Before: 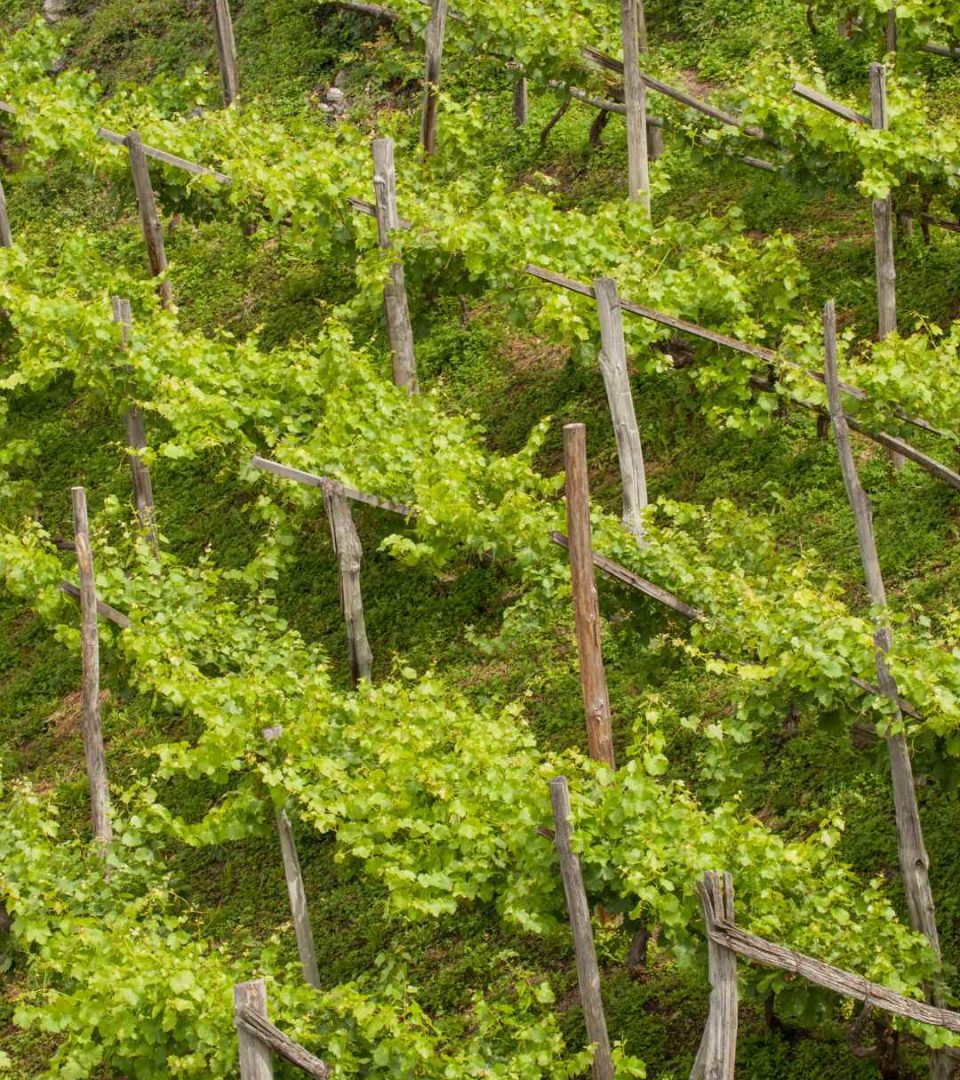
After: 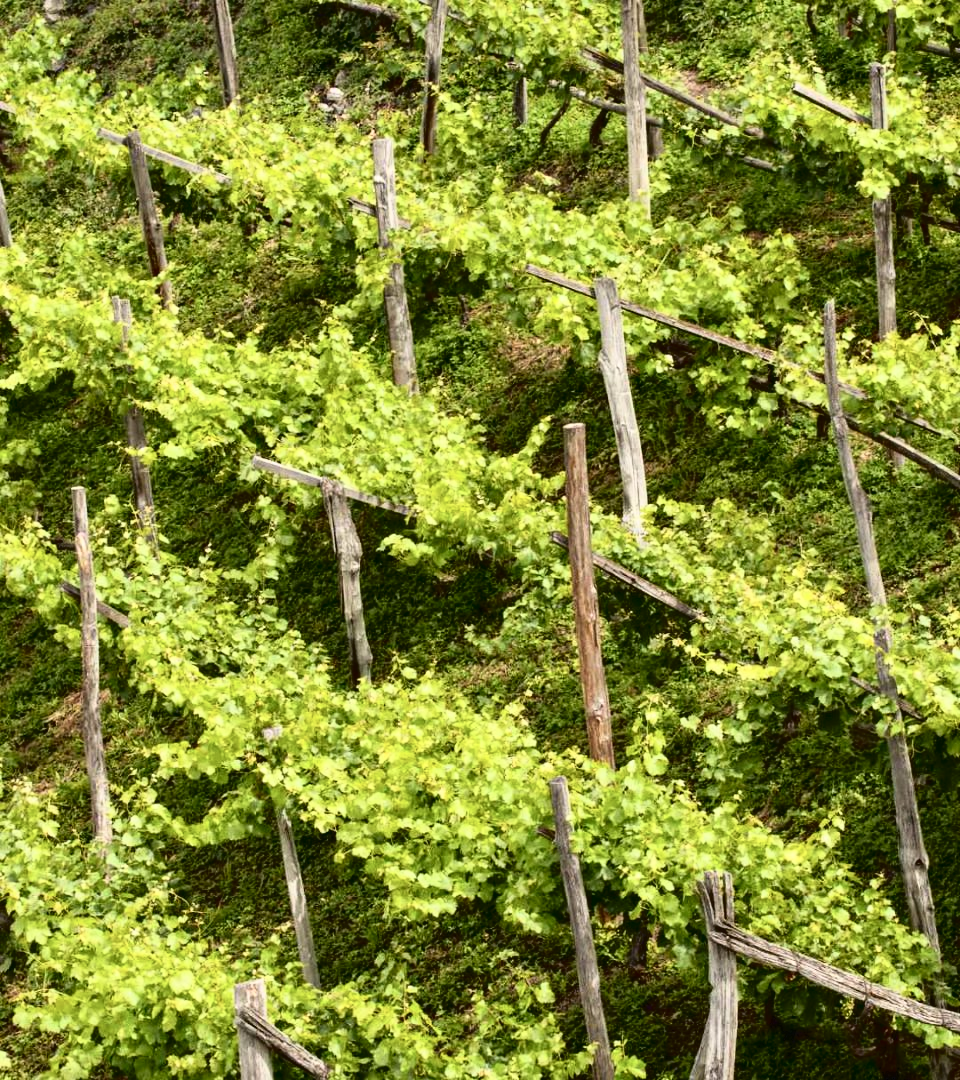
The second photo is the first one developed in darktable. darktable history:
tone curve: curves: ch0 [(0, 0) (0.003, 0.03) (0.011, 0.022) (0.025, 0.018) (0.044, 0.031) (0.069, 0.035) (0.1, 0.04) (0.136, 0.046) (0.177, 0.063) (0.224, 0.087) (0.277, 0.15) (0.335, 0.252) (0.399, 0.354) (0.468, 0.475) (0.543, 0.602) (0.623, 0.73) (0.709, 0.856) (0.801, 0.945) (0.898, 0.987) (1, 1)], color space Lab, independent channels, preserve colors none
